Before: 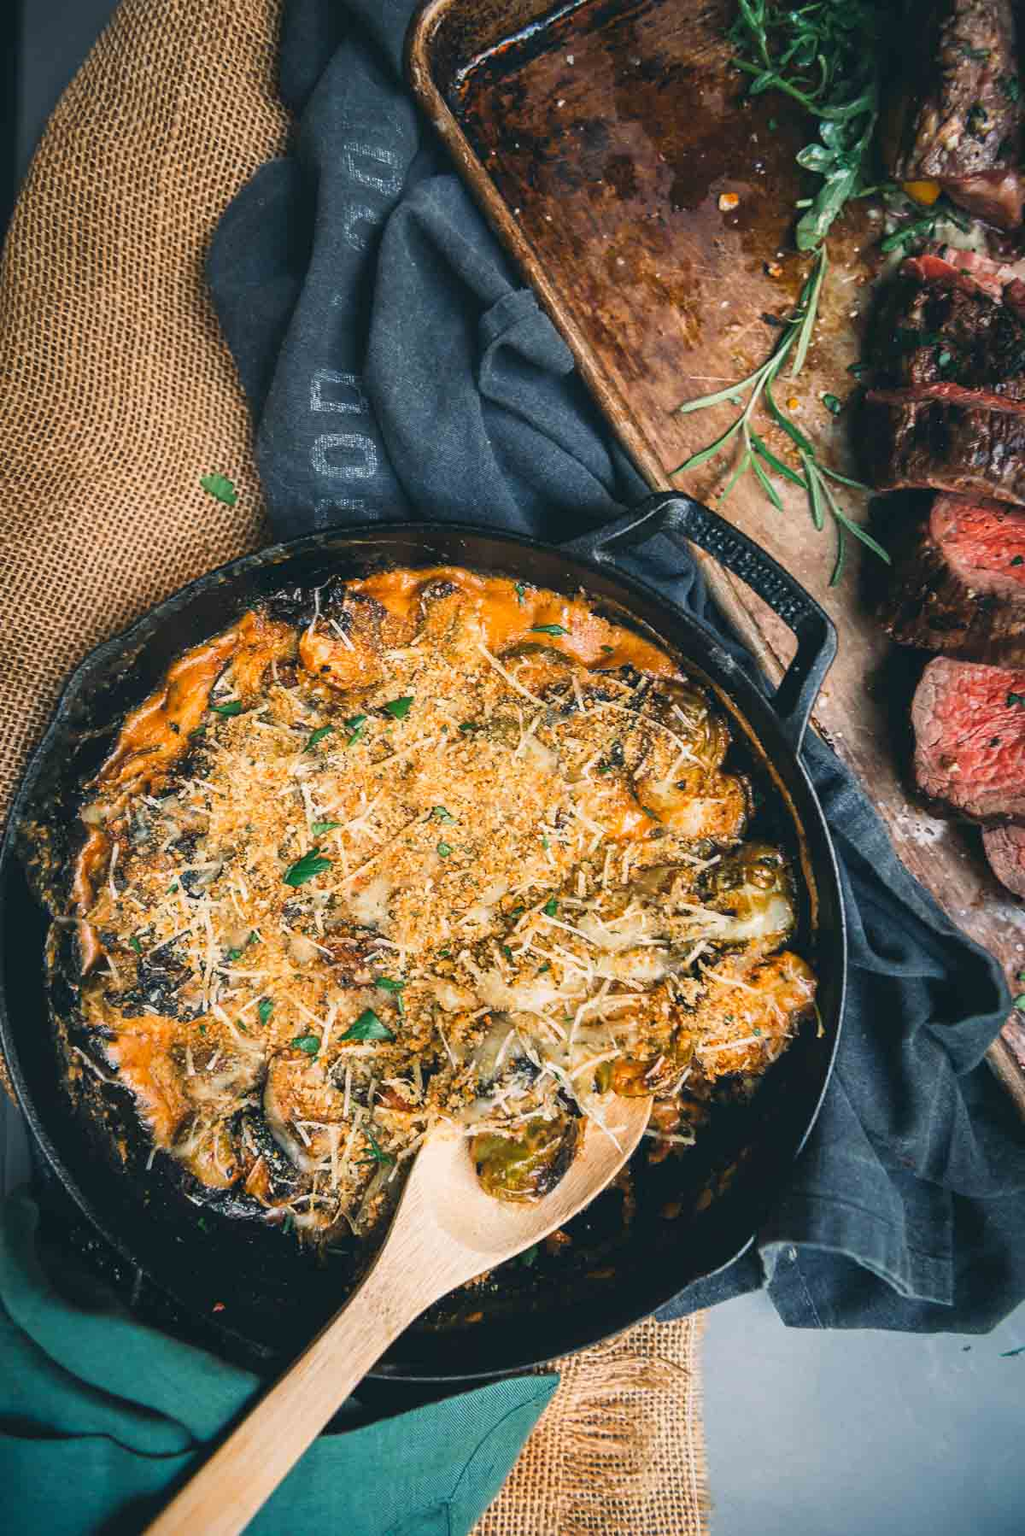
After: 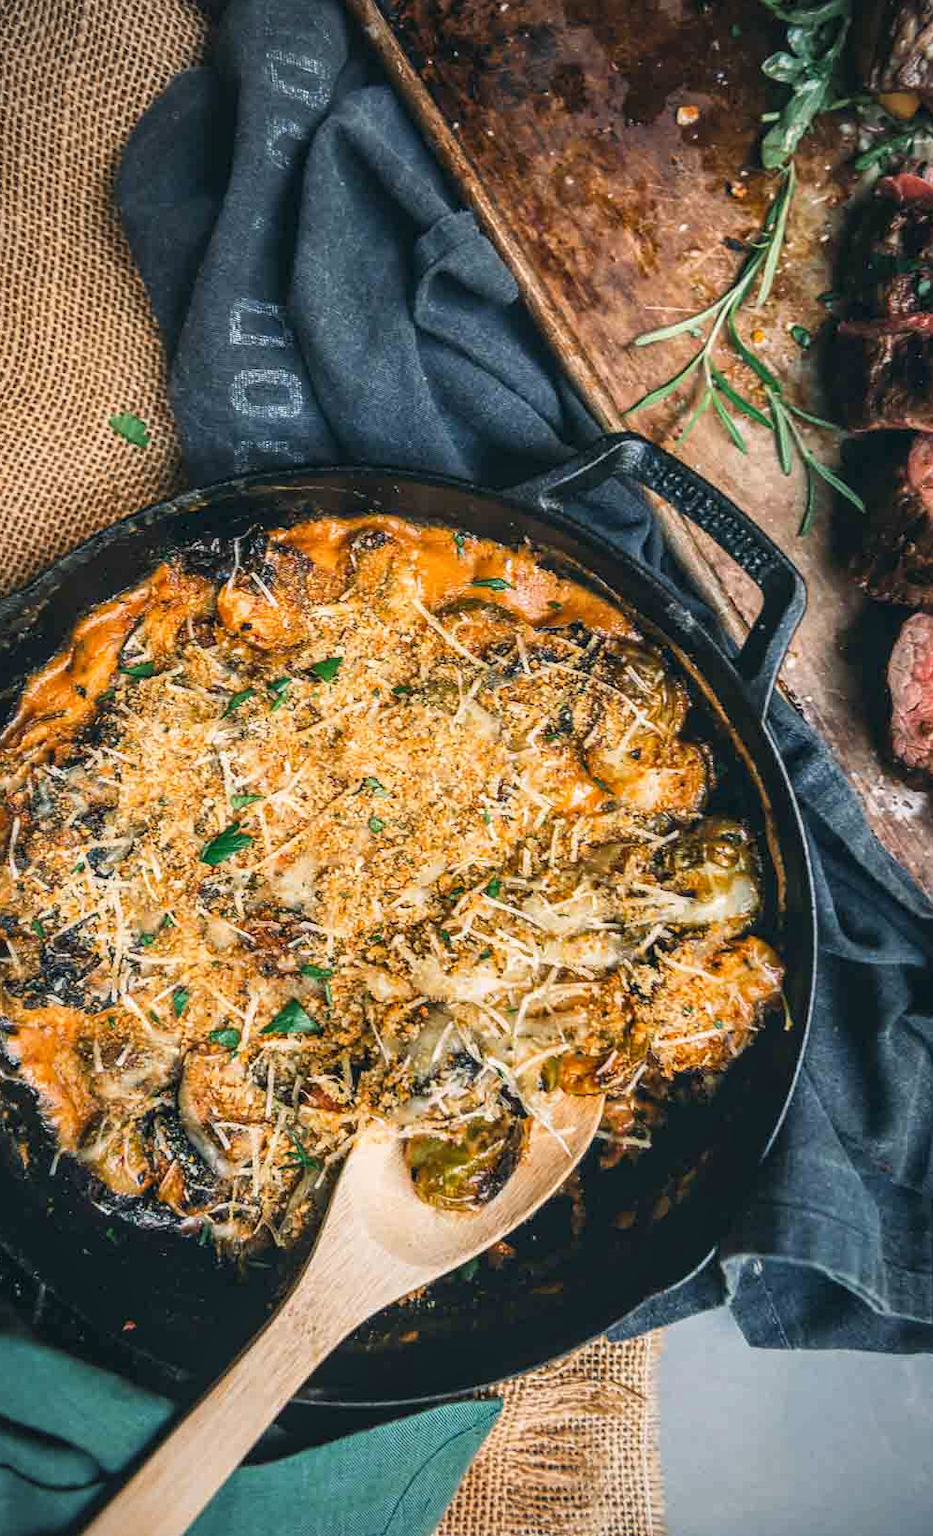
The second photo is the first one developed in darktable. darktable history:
vignetting: fall-off radius 81.95%, brightness -0.441, saturation -0.688
crop: left 9.835%, top 6.333%, right 6.941%, bottom 2.332%
local contrast: on, module defaults
